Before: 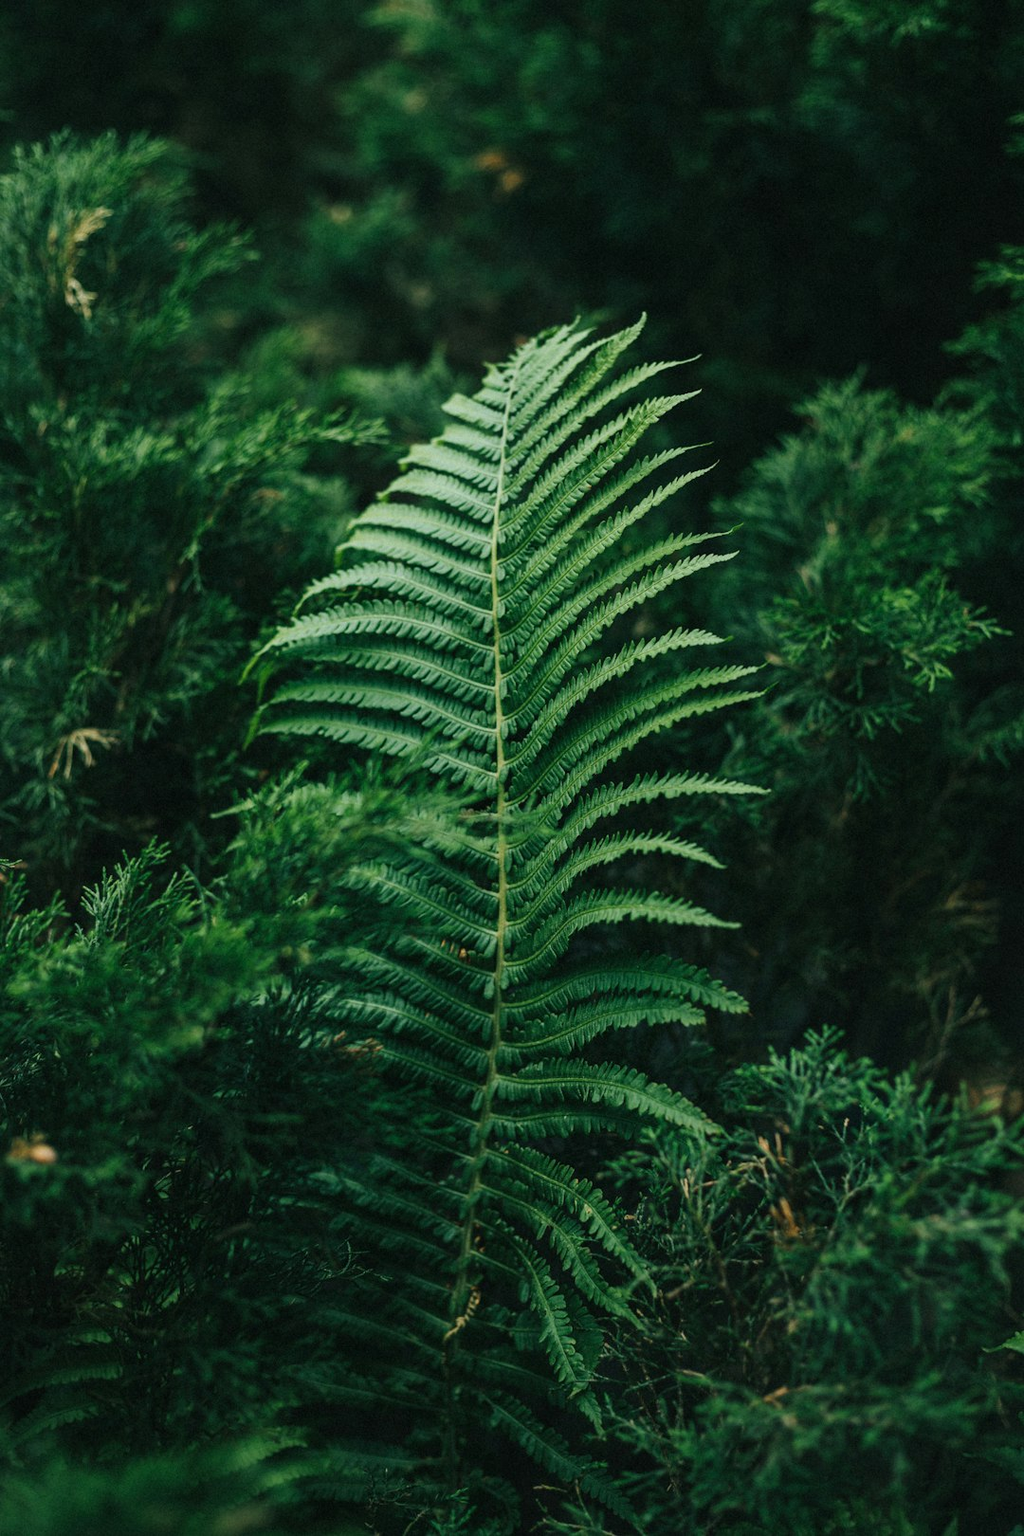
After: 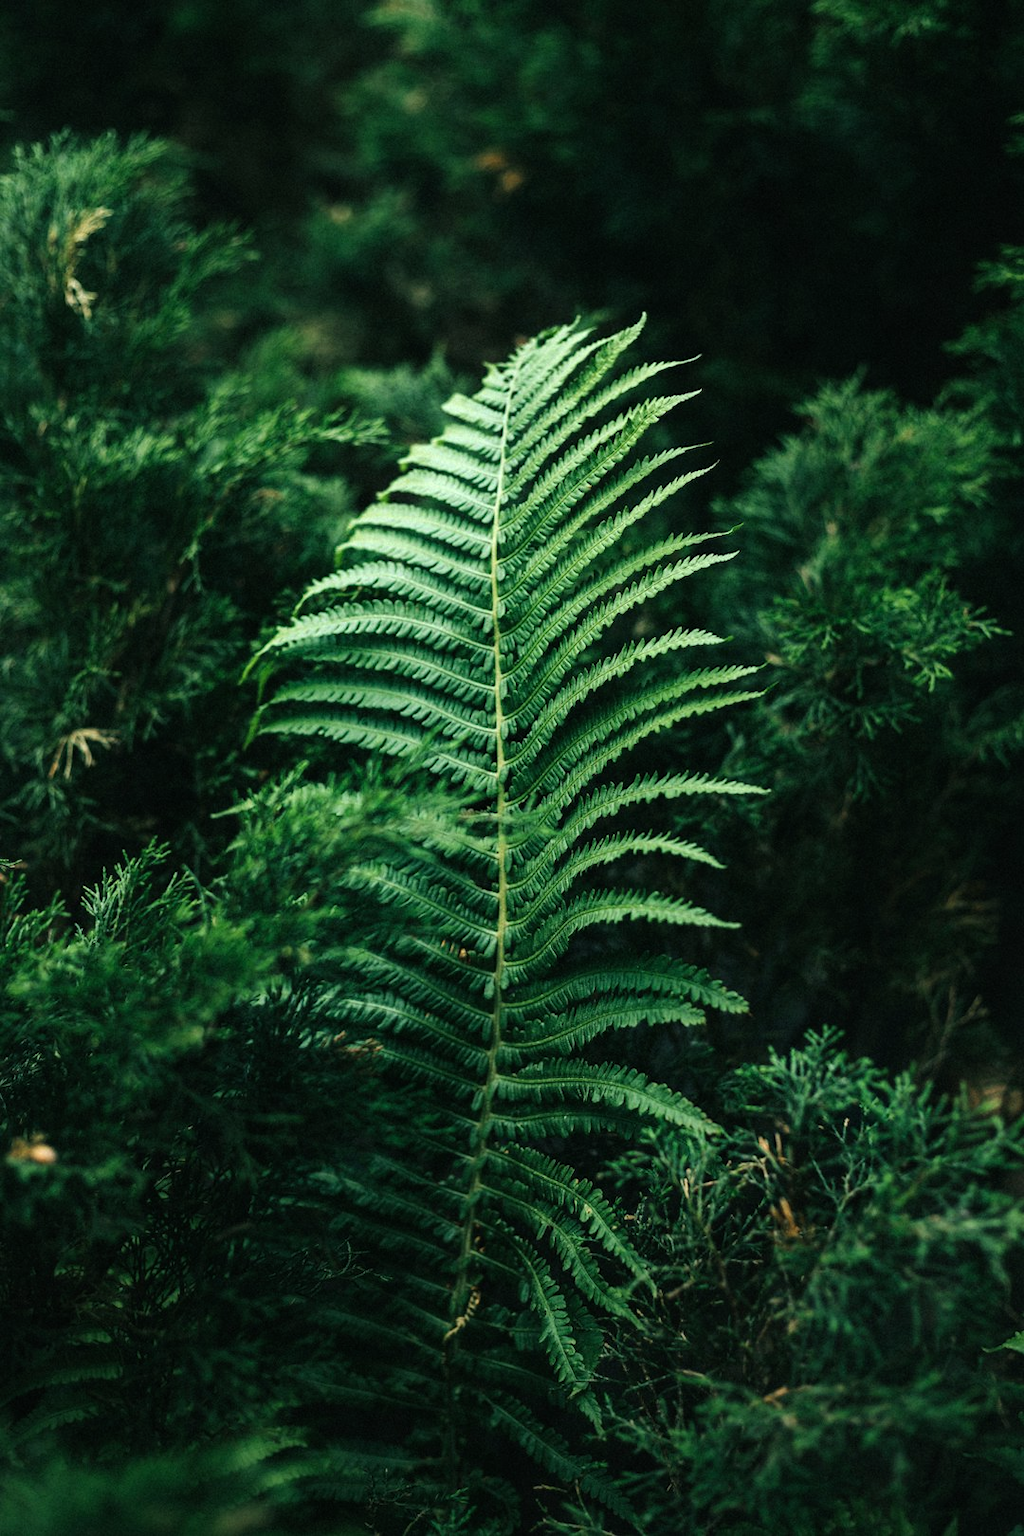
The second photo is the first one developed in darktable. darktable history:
tone equalizer: -8 EV -0.734 EV, -7 EV -0.698 EV, -6 EV -0.613 EV, -5 EV -0.369 EV, -3 EV 0.397 EV, -2 EV 0.6 EV, -1 EV 0.685 EV, +0 EV 0.743 EV
